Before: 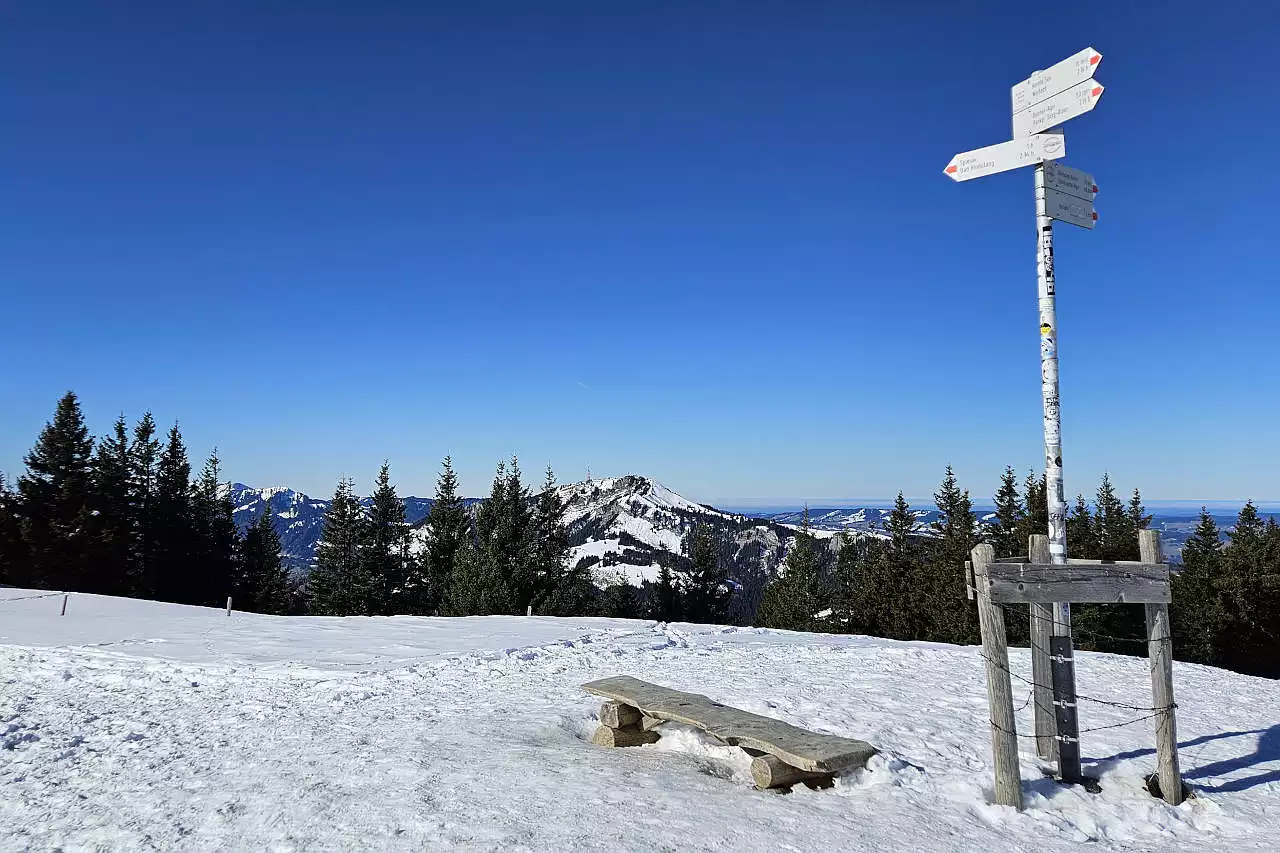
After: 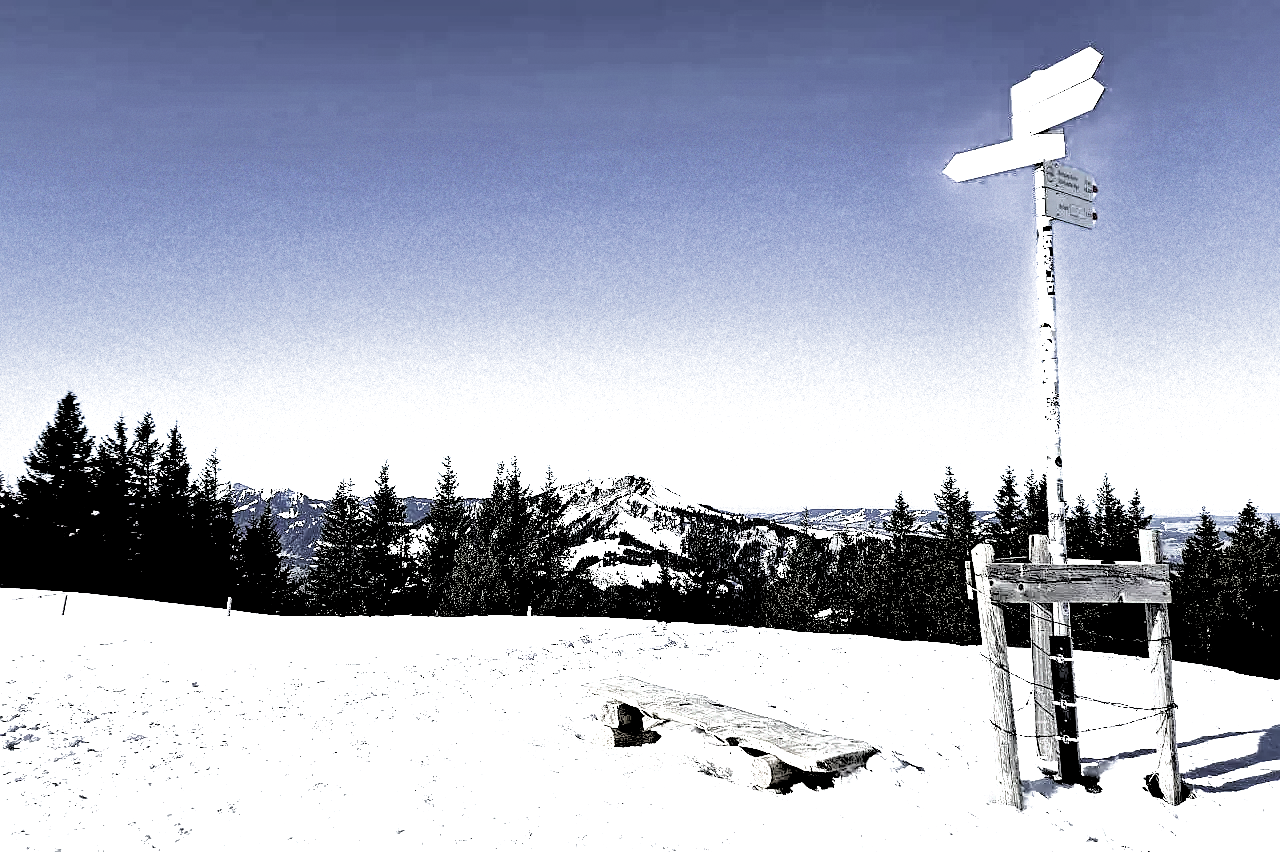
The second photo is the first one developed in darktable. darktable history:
white balance: red 1, blue 1
crop: bottom 0.071%
color correction: saturation 0.57
contrast brightness saturation: saturation -0.17
local contrast: mode bilateral grid, contrast 20, coarseness 50, detail 130%, midtone range 0.2
filmic rgb: black relative exposure -1 EV, white relative exposure 2.05 EV, hardness 1.52, contrast 2.25, enable highlight reconstruction true
exposure: black level correction 0, exposure 1 EV, compensate exposure bias true, compensate highlight preservation false
